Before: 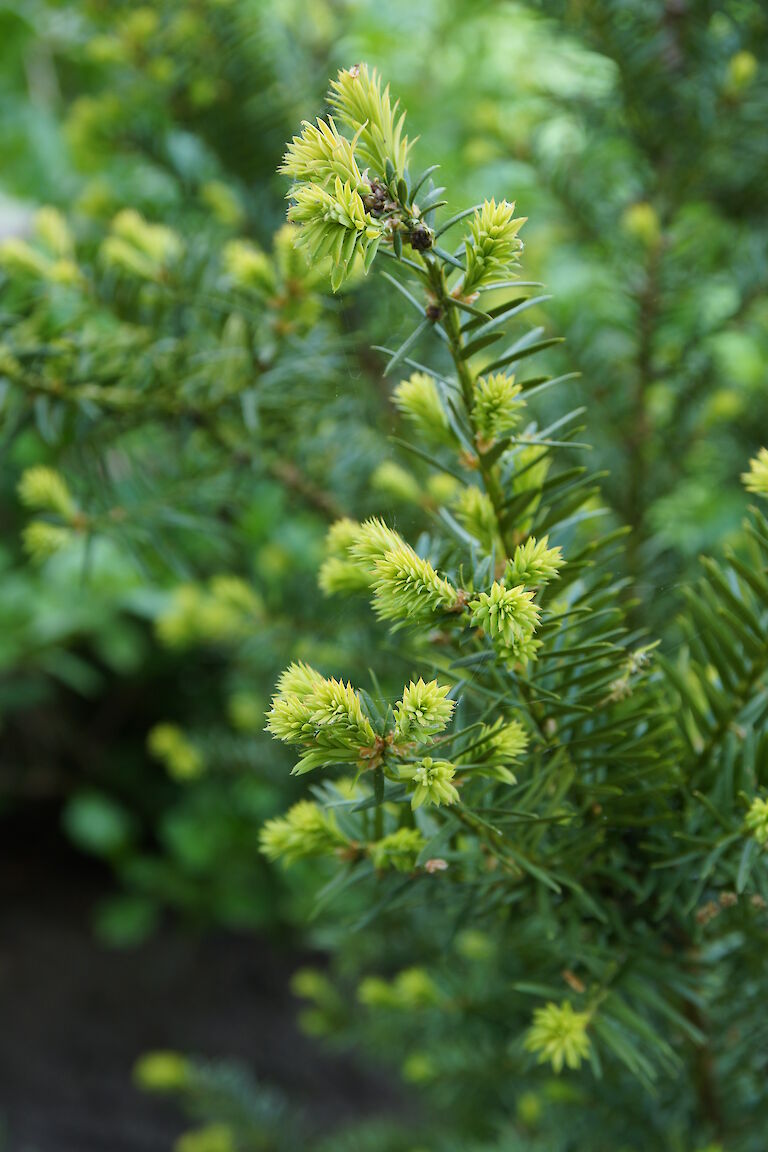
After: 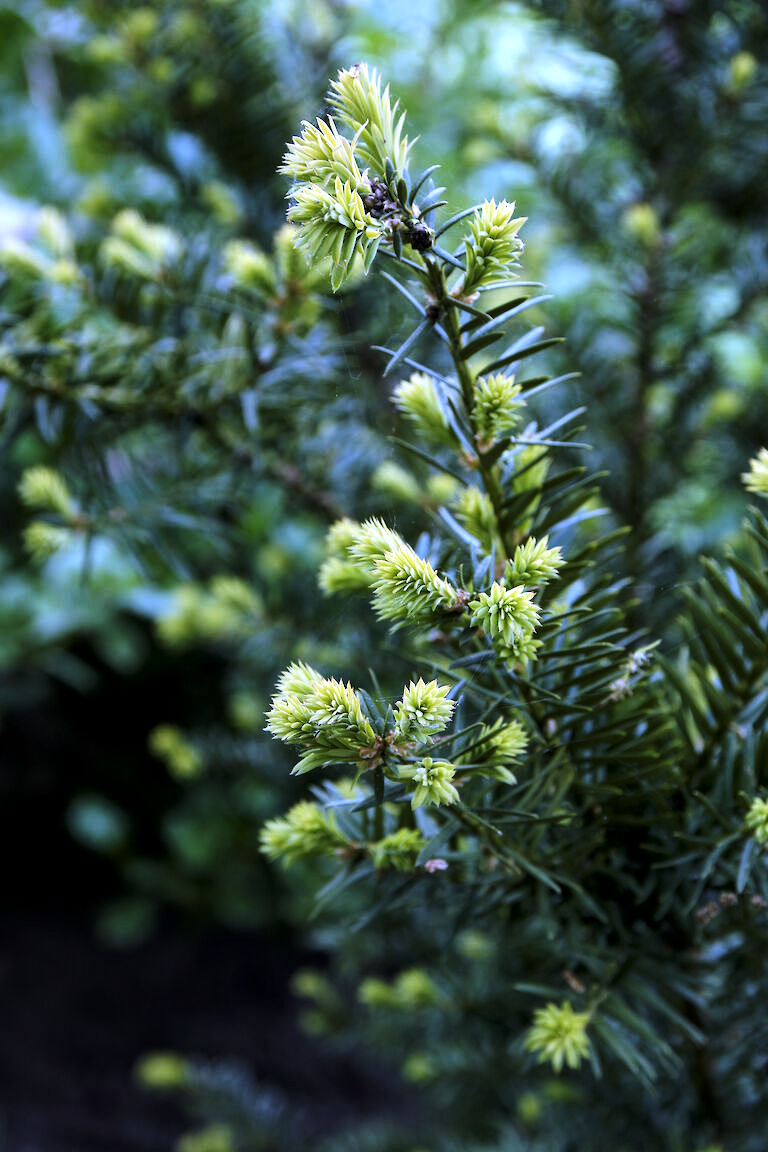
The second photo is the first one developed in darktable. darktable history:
tone equalizer: -8 EV -0.417 EV, -7 EV -0.389 EV, -6 EV -0.333 EV, -5 EV -0.222 EV, -3 EV 0.222 EV, -2 EV 0.333 EV, -1 EV 0.389 EV, +0 EV 0.417 EV, edges refinement/feathering 500, mask exposure compensation -1.57 EV, preserve details no
white balance: red 0.98, blue 1.61
tone curve: curves: ch0 [(0, 0) (0.153, 0.056) (1, 1)], color space Lab, linked channels, preserve colors none
local contrast: highlights 100%, shadows 100%, detail 120%, midtone range 0.2
